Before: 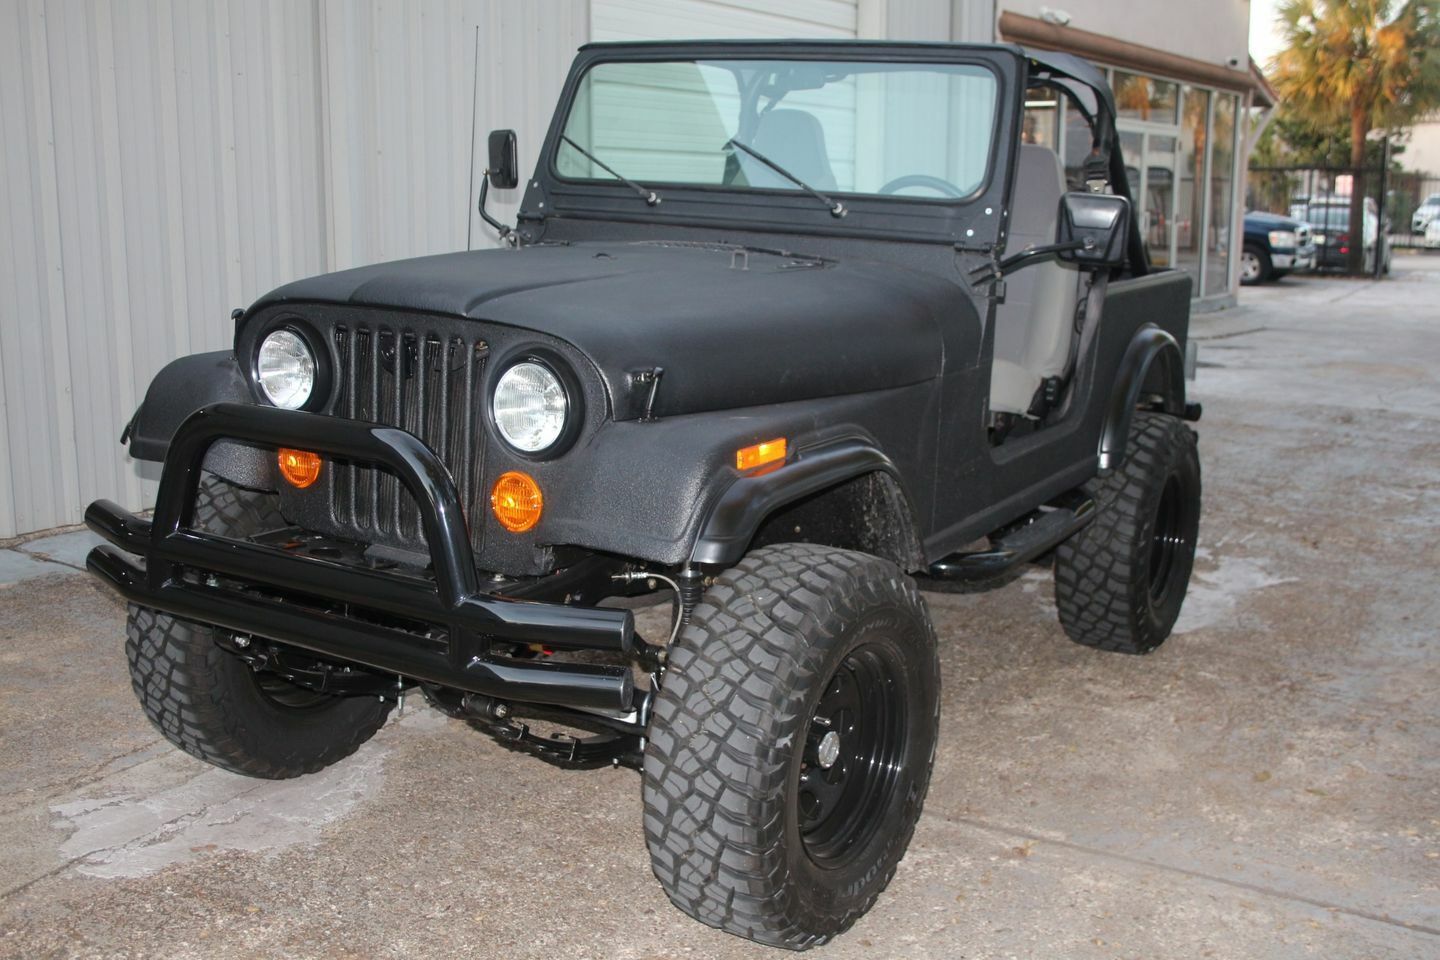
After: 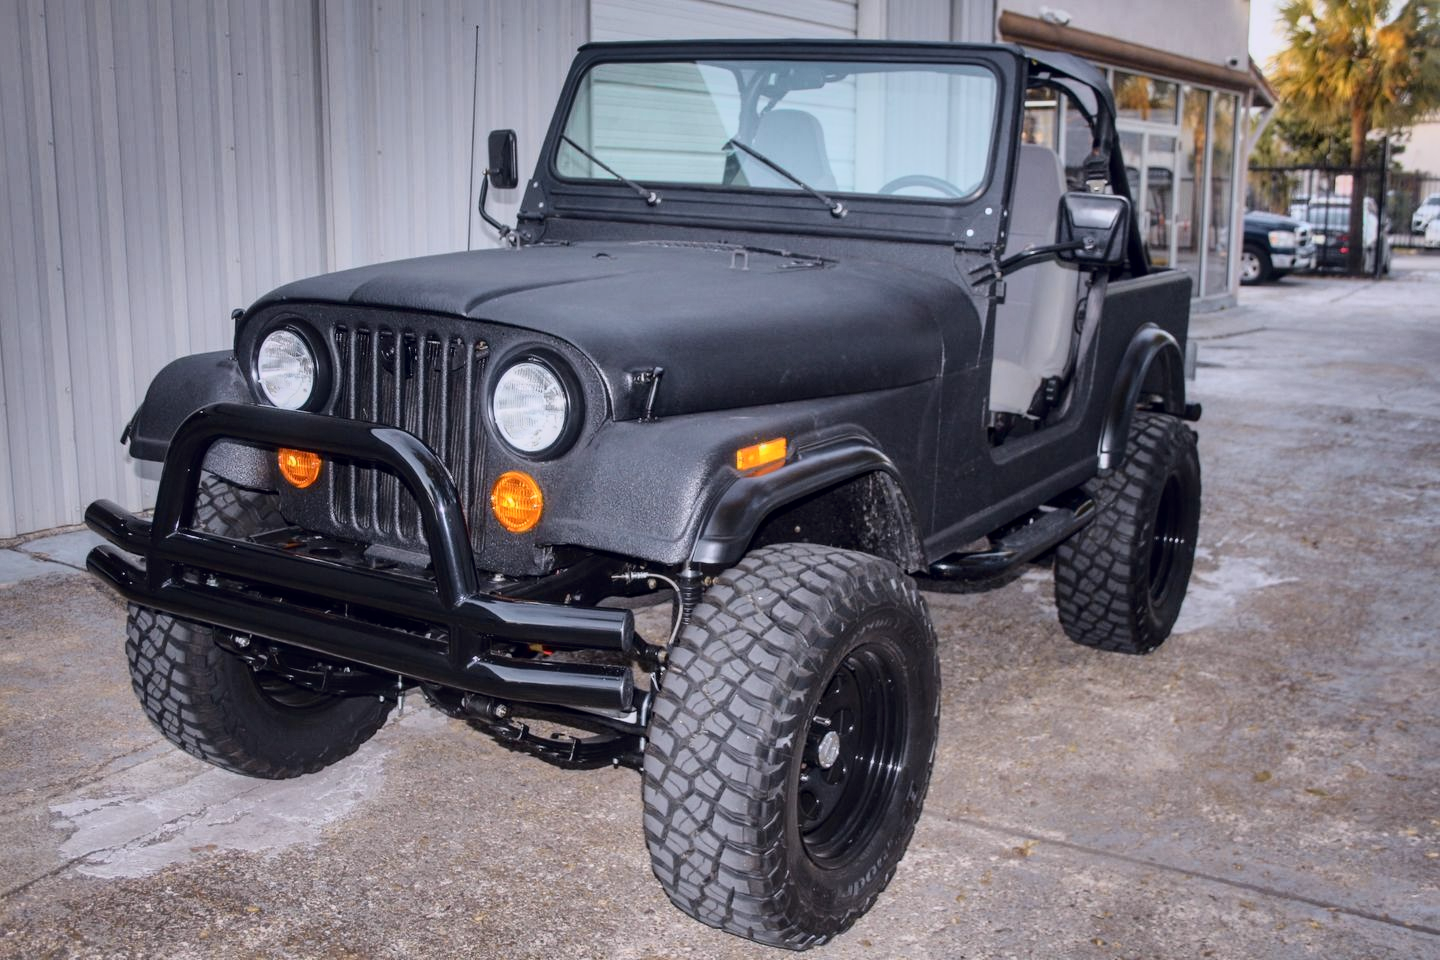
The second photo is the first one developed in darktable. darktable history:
shadows and highlights: shadows 18.27, highlights -83.66, soften with gaussian
tone curve: curves: ch0 [(0.003, 0.003) (0.104, 0.069) (0.236, 0.218) (0.401, 0.443) (0.495, 0.55) (0.625, 0.67) (0.819, 0.841) (0.96, 0.899)]; ch1 [(0, 0) (0.161, 0.092) (0.37, 0.302) (0.424, 0.402) (0.45, 0.466) (0.495, 0.506) (0.573, 0.571) (0.638, 0.641) (0.751, 0.741) (1, 1)]; ch2 [(0, 0) (0.352, 0.403) (0.466, 0.443) (0.524, 0.501) (0.56, 0.556) (1, 1)], color space Lab, independent channels, preserve colors none
local contrast: on, module defaults
